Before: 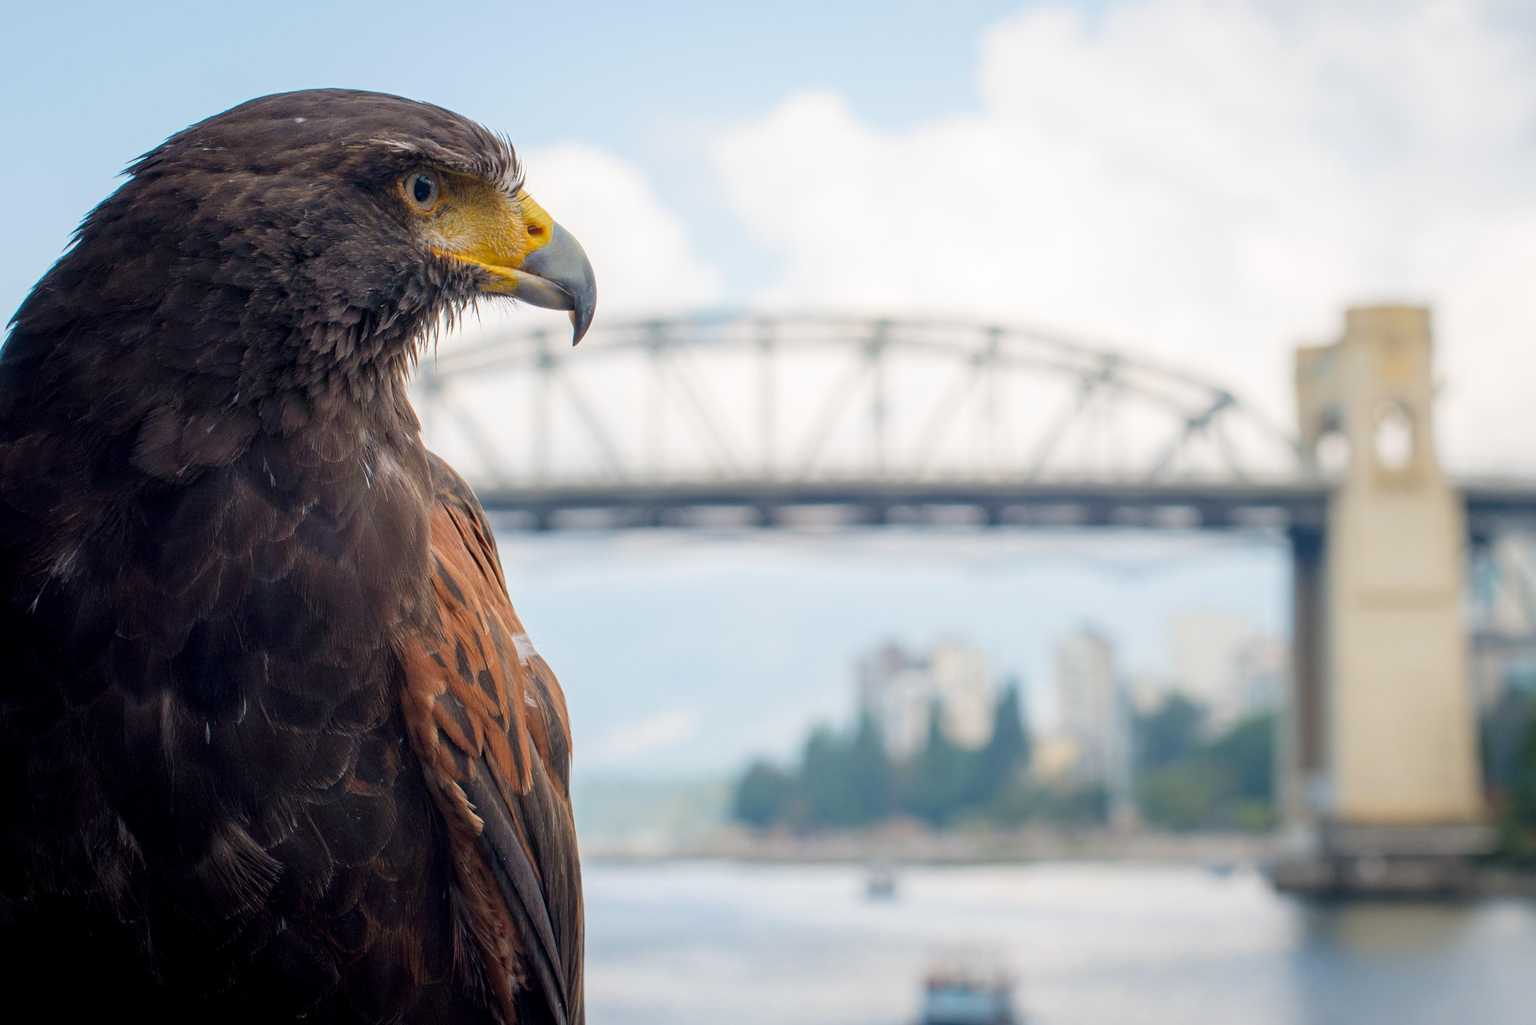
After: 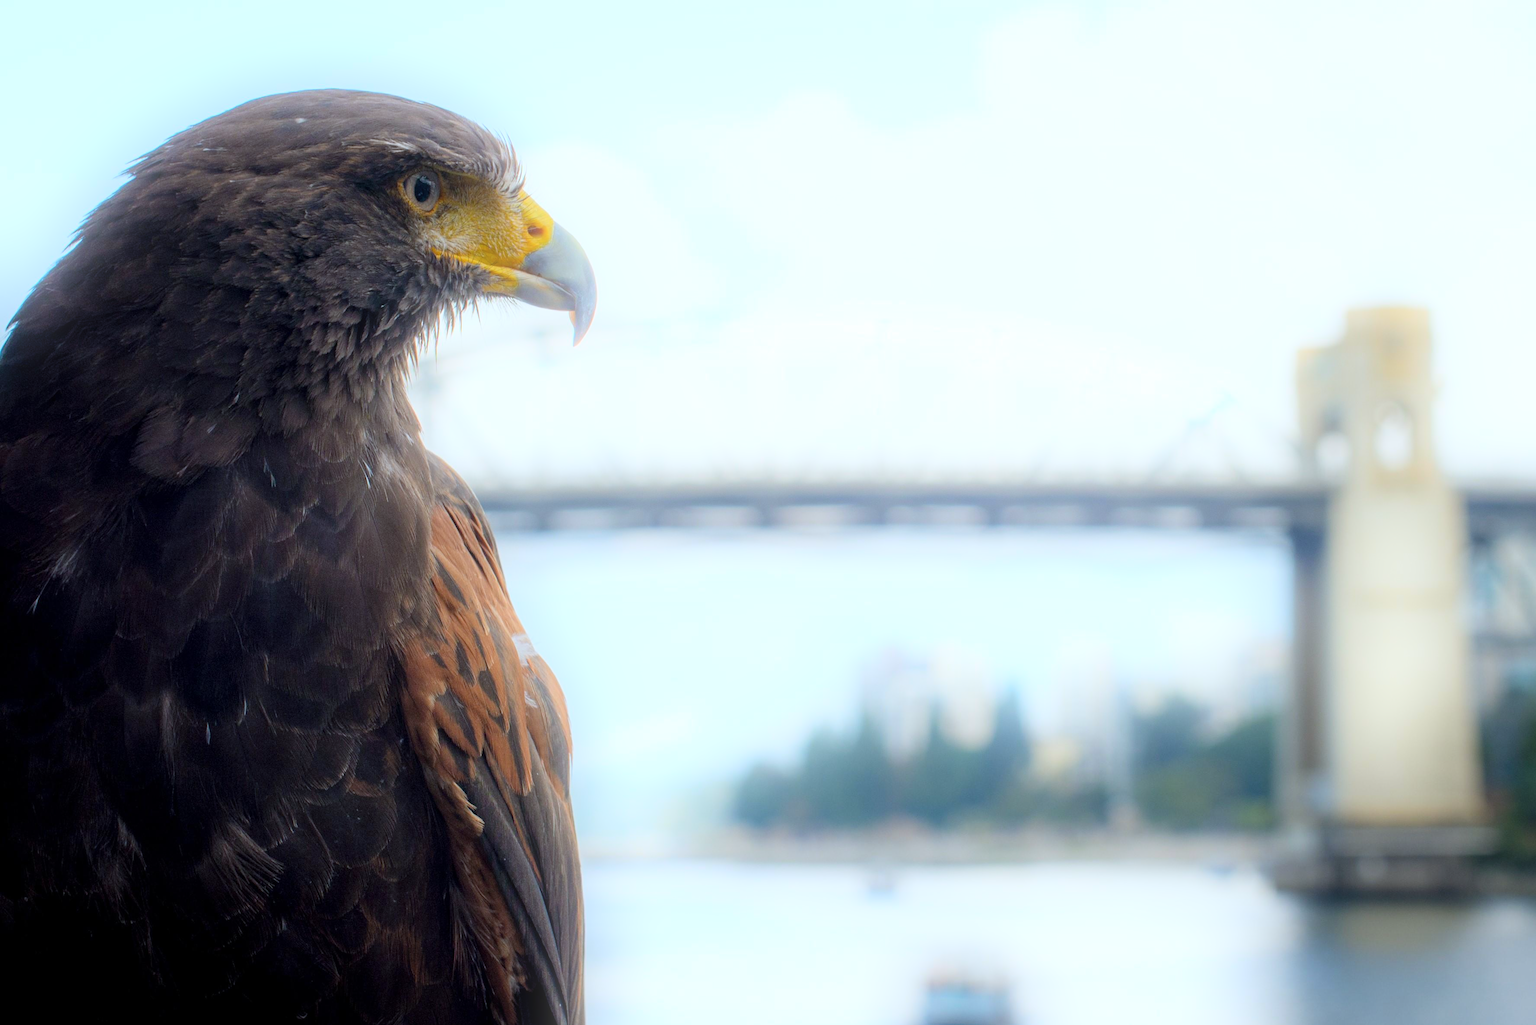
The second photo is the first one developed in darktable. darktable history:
bloom: on, module defaults
white balance: red 0.925, blue 1.046
